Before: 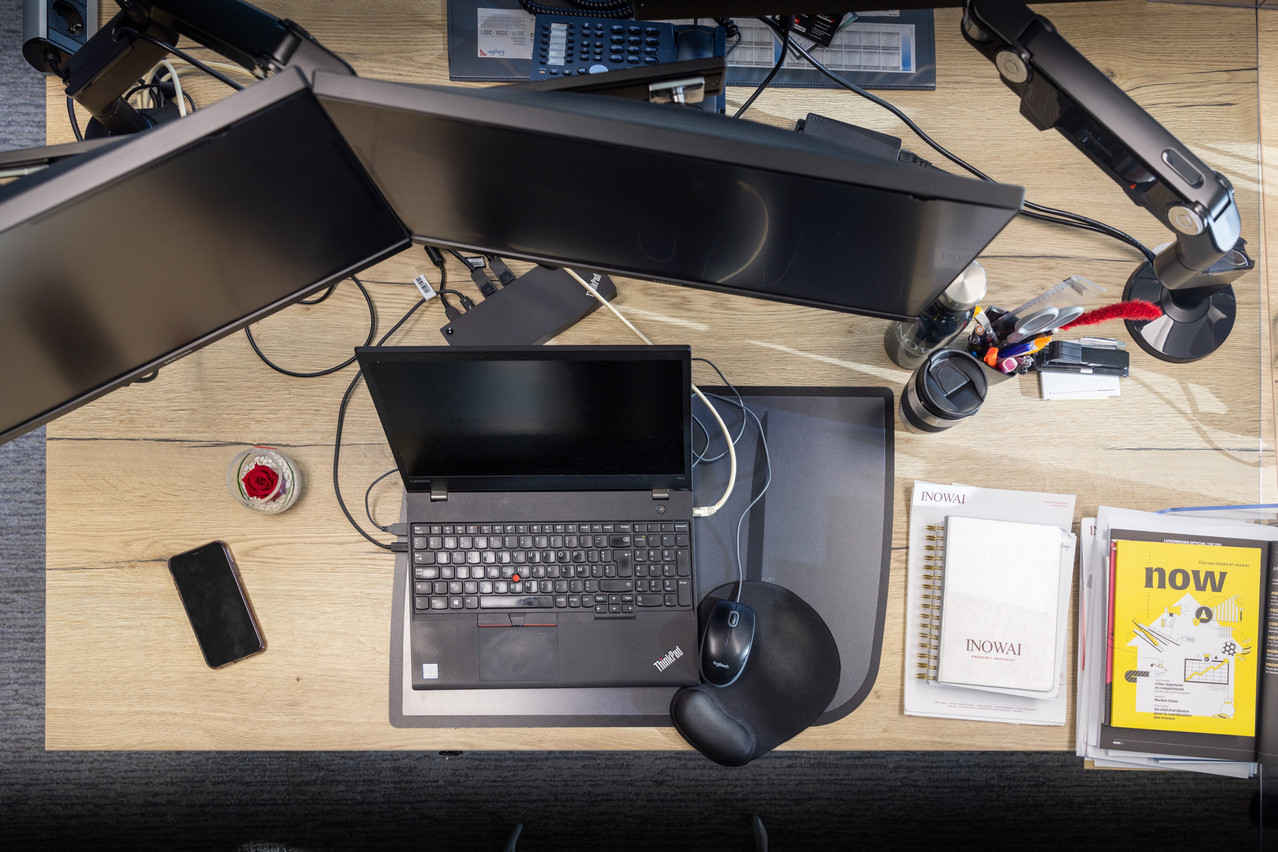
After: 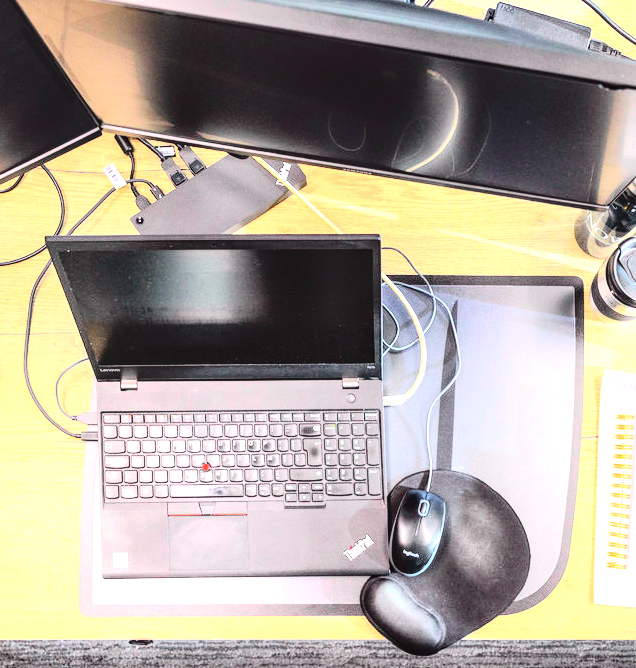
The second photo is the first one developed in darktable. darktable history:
tone equalizer: -8 EV -0.397 EV, -7 EV -0.376 EV, -6 EV -0.313 EV, -5 EV -0.226 EV, -3 EV 0.226 EV, -2 EV 0.321 EV, -1 EV 0.39 EV, +0 EV 0.428 EV, mask exposure compensation -0.501 EV
crop and rotate: angle 0.01°, left 24.277%, top 13.114%, right 25.912%, bottom 8.435%
local contrast: on, module defaults
exposure: black level correction 0.001, exposure 1.837 EV, compensate exposure bias true, compensate highlight preservation false
contrast brightness saturation: contrast 0.205, brightness 0.163, saturation 0.225
tone curve: curves: ch0 [(0, 0.014) (0.17, 0.099) (0.398, 0.423) (0.725, 0.828) (0.872, 0.918) (1, 0.981)]; ch1 [(0, 0) (0.402, 0.36) (0.489, 0.491) (0.5, 0.503) (0.515, 0.52) (0.545, 0.572) (0.615, 0.662) (0.701, 0.725) (1, 1)]; ch2 [(0, 0) (0.42, 0.458) (0.485, 0.499) (0.503, 0.503) (0.531, 0.542) (0.561, 0.594) (0.644, 0.694) (0.717, 0.753) (1, 0.991)], color space Lab, independent channels, preserve colors none
